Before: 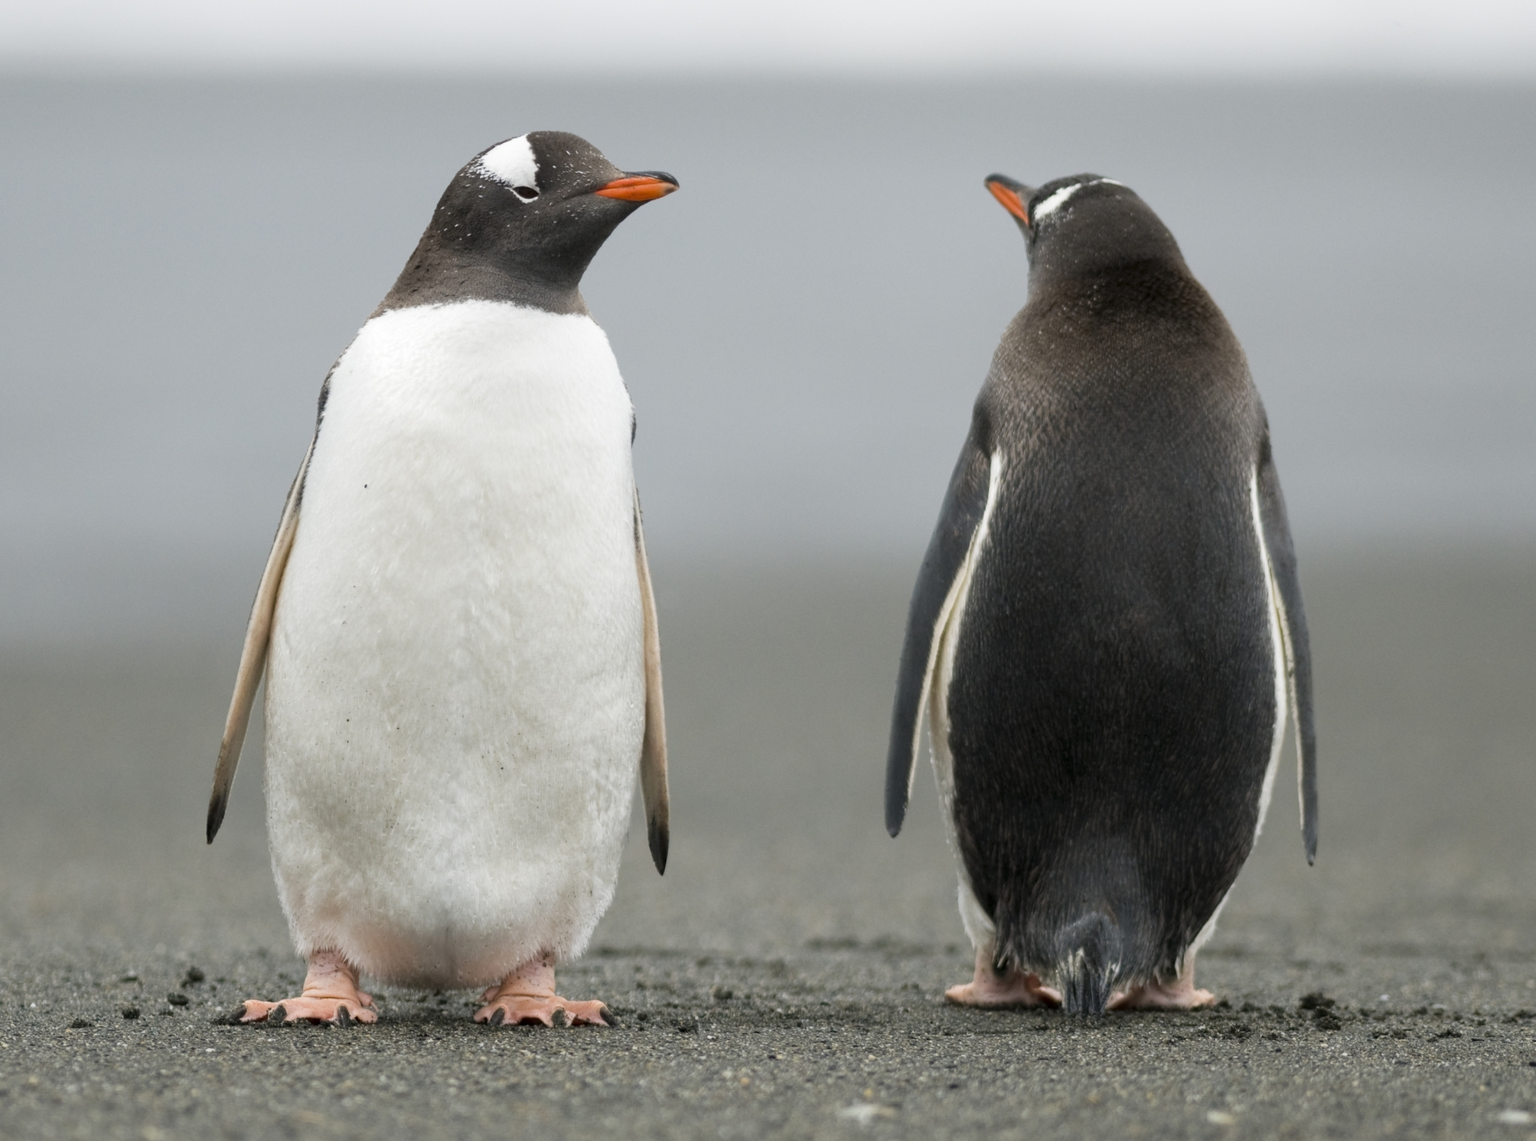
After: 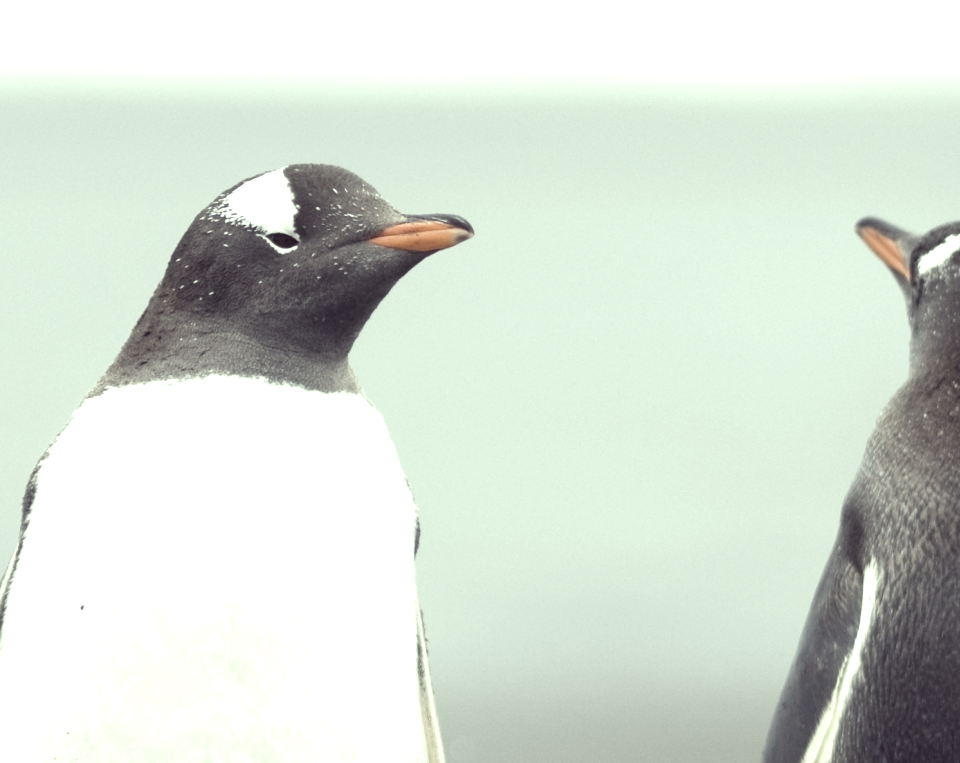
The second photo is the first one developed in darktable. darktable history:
color correction: highlights a* -20.17, highlights b* 20.27, shadows a* 20.03, shadows b* -20.46, saturation 0.43
exposure: black level correction -0.001, exposure 0.9 EV, compensate exposure bias true, compensate highlight preservation false
crop: left 19.556%, right 30.401%, bottom 46.458%
